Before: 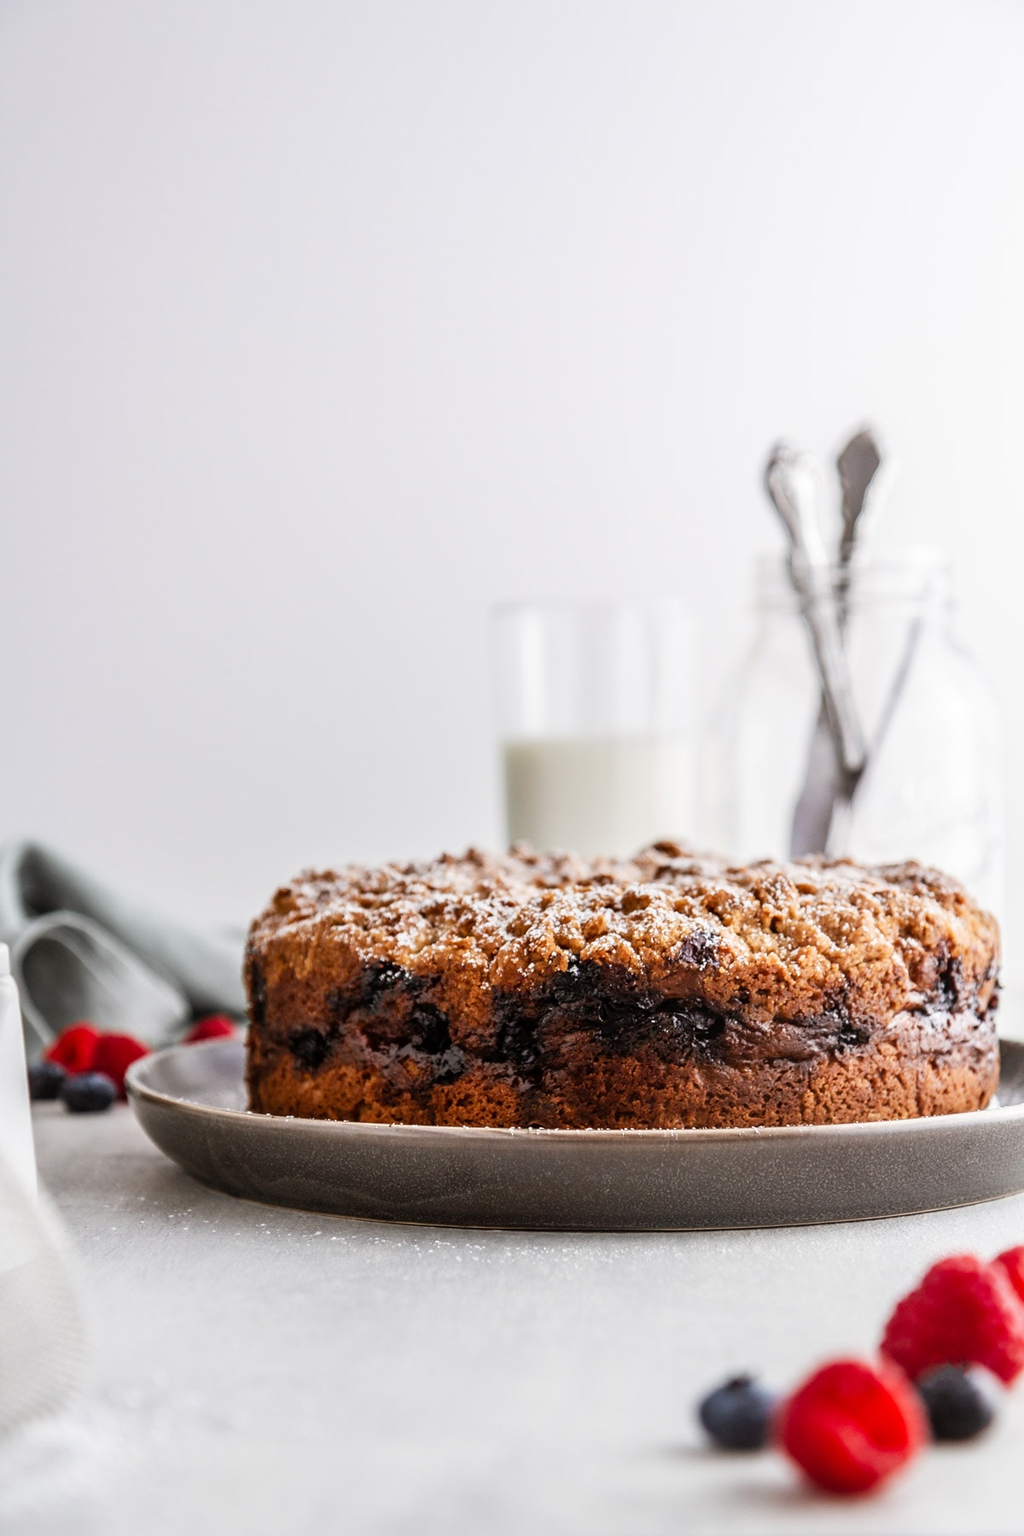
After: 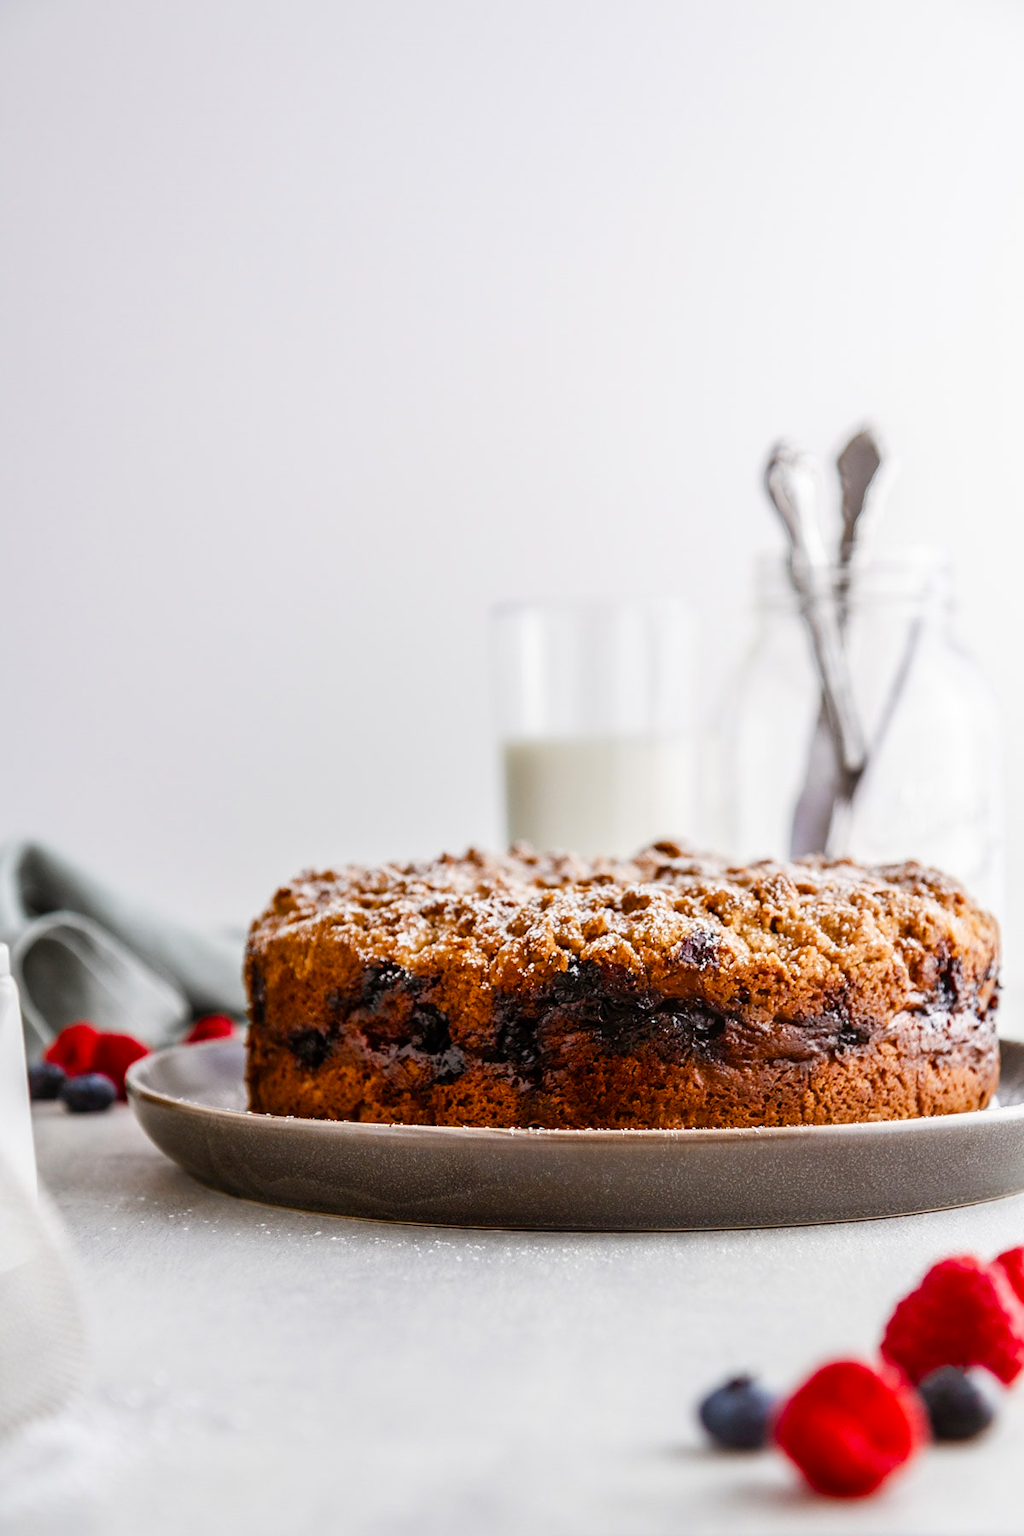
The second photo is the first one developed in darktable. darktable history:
color balance rgb: perceptual saturation grading › global saturation 34.71%, perceptual saturation grading › highlights -29.837%, perceptual saturation grading › shadows 35.255%
